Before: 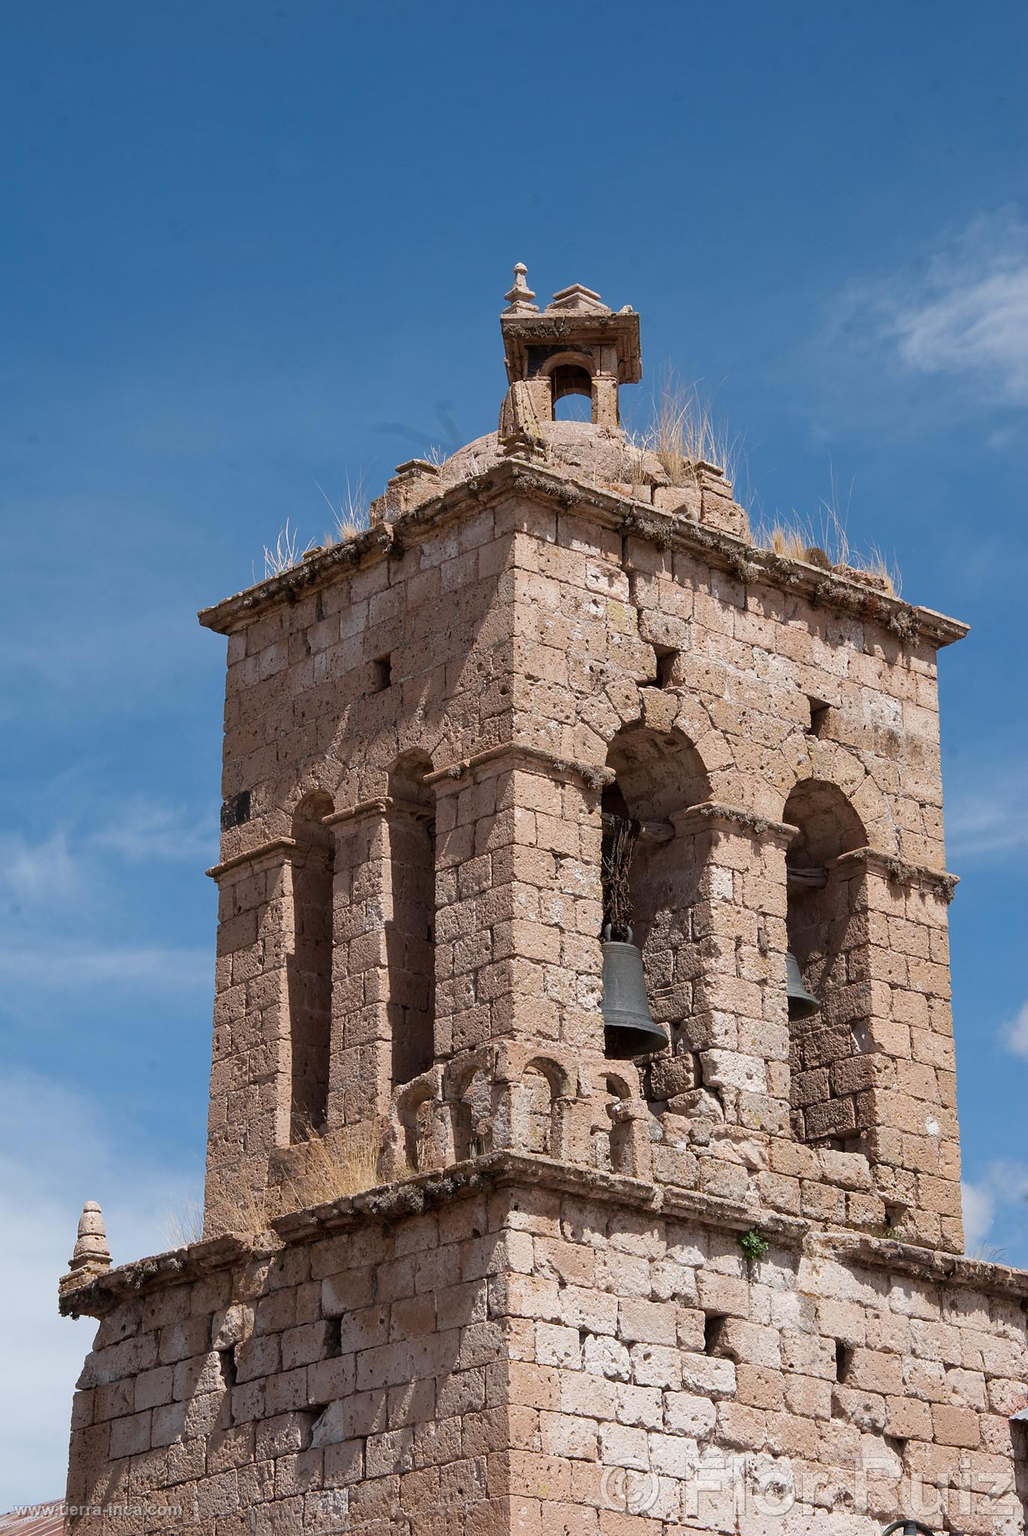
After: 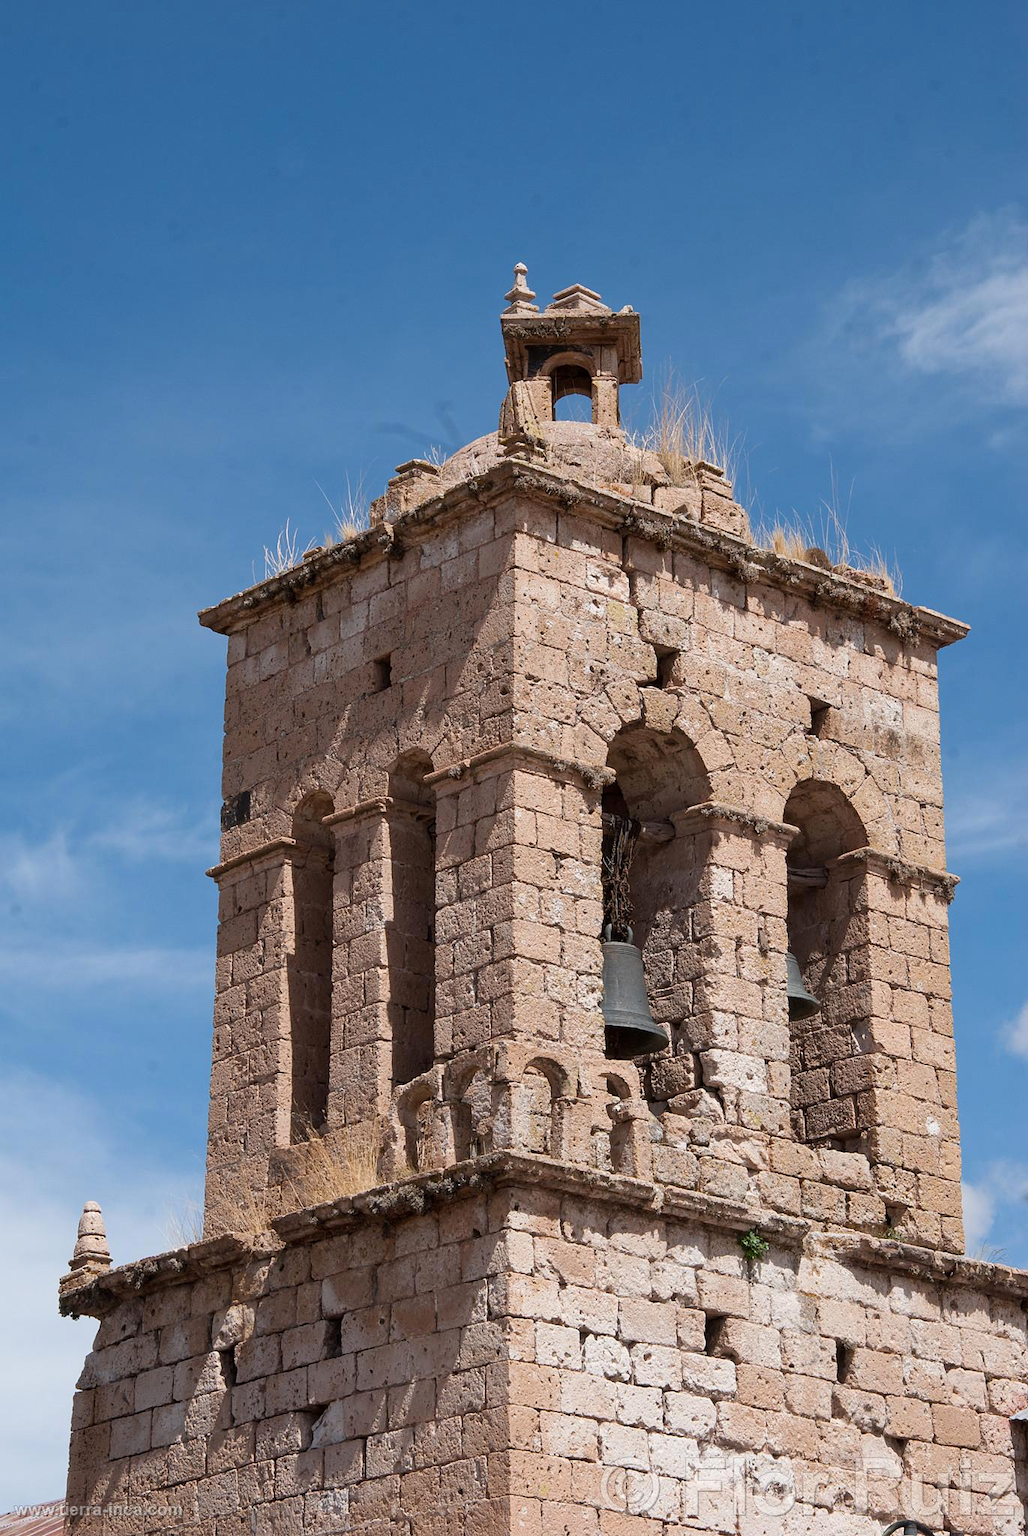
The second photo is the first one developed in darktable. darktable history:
base curve: curves: ch0 [(0, 0) (0.472, 0.508) (1, 1)]
